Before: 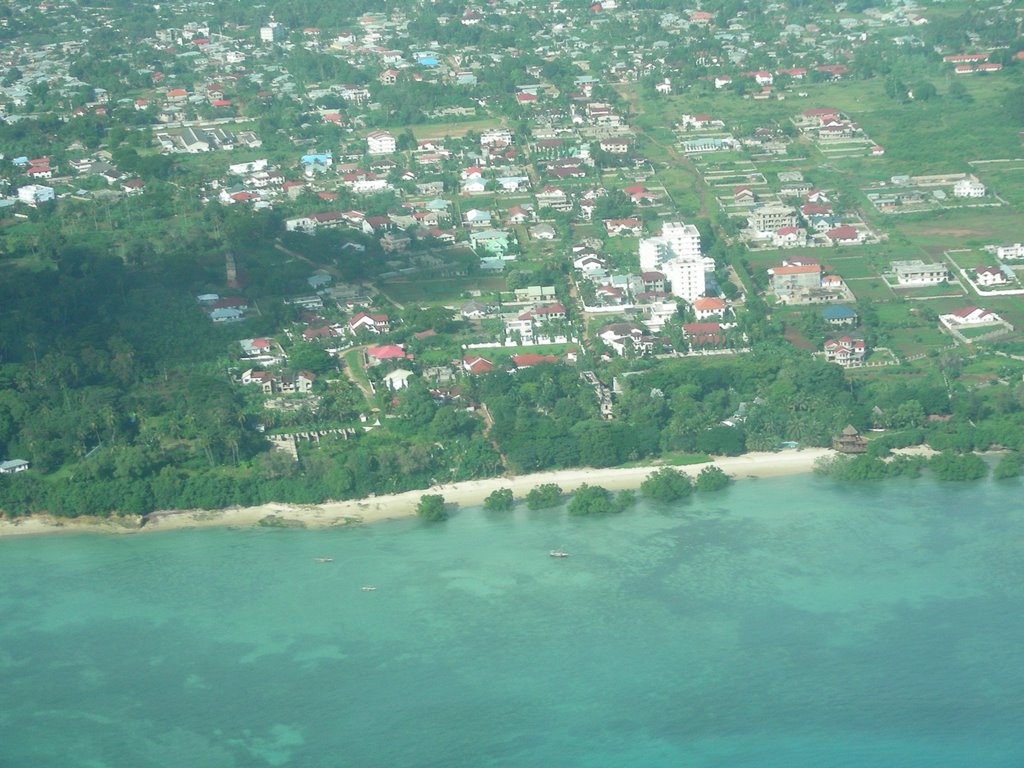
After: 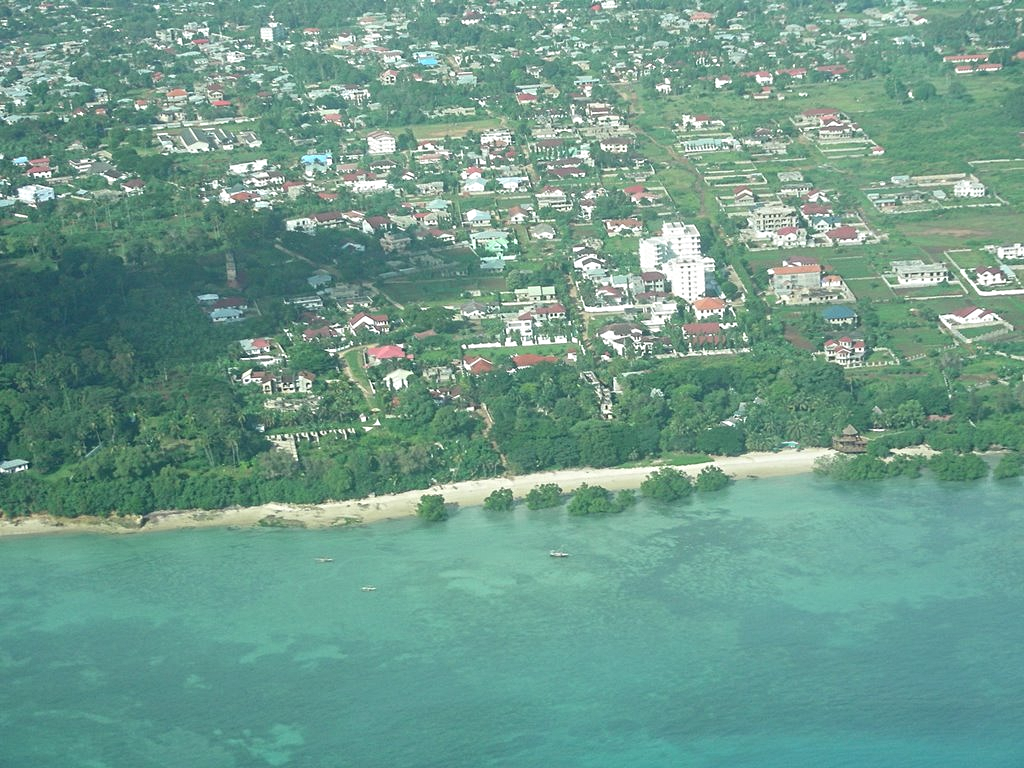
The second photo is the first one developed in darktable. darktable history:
contrast equalizer: octaves 7, y [[0.5, 0.5, 0.5, 0.539, 0.64, 0.611], [0.5 ×6], [0.5 ×6], [0 ×6], [0 ×6]]
exposure: black level correction 0.001, compensate highlight preservation false
